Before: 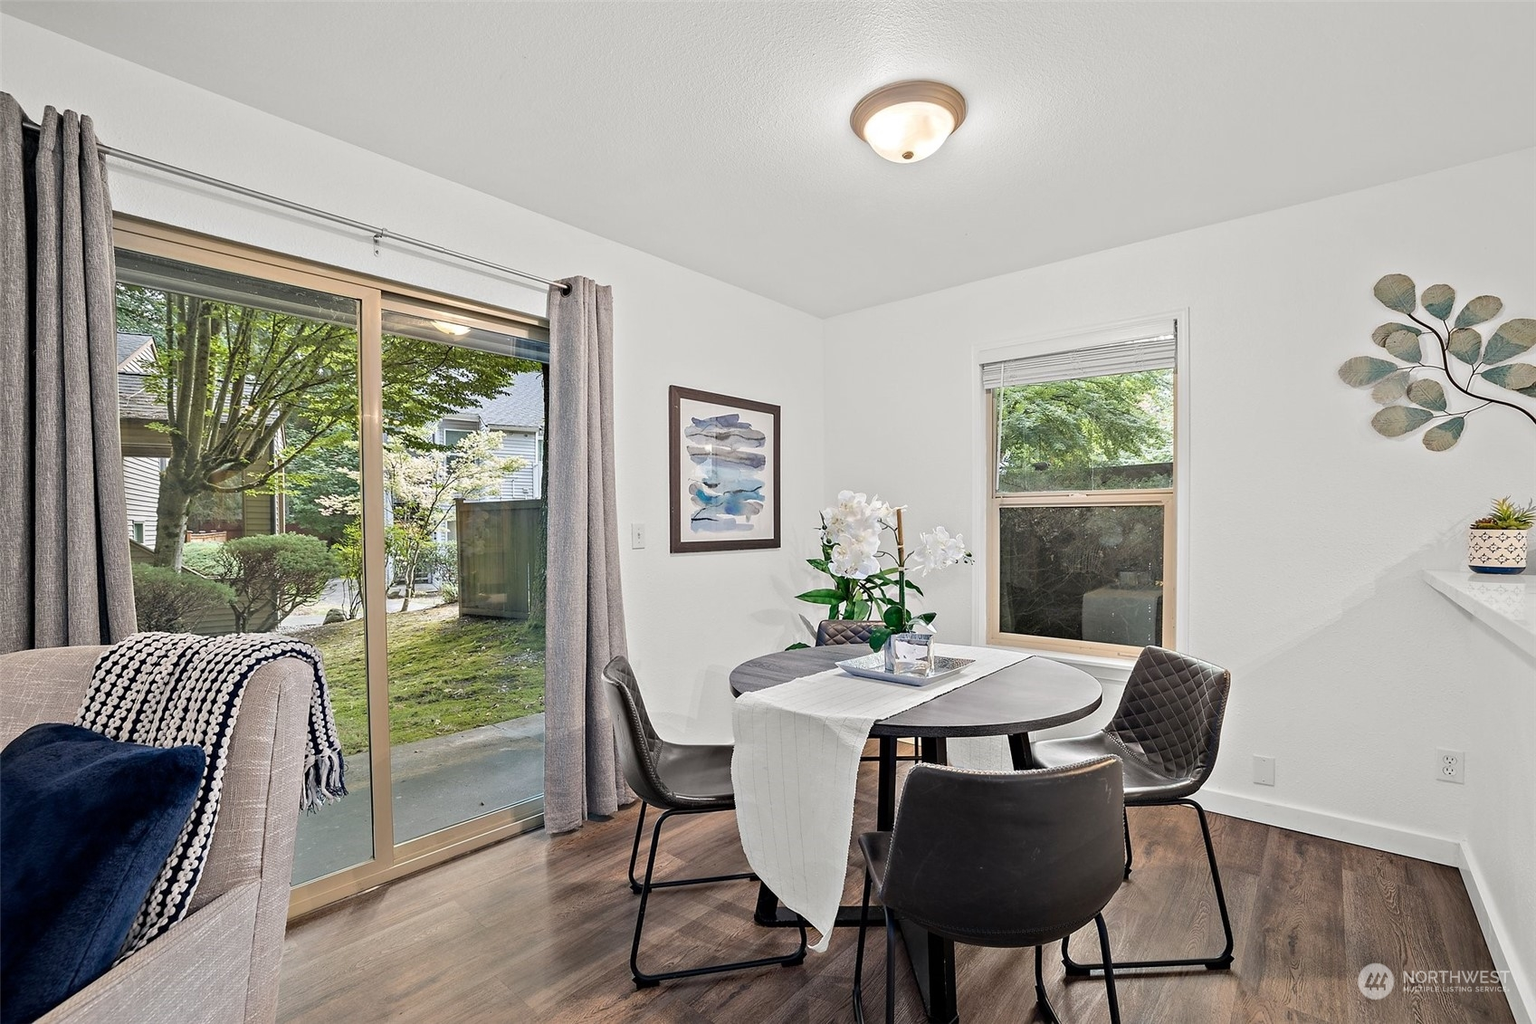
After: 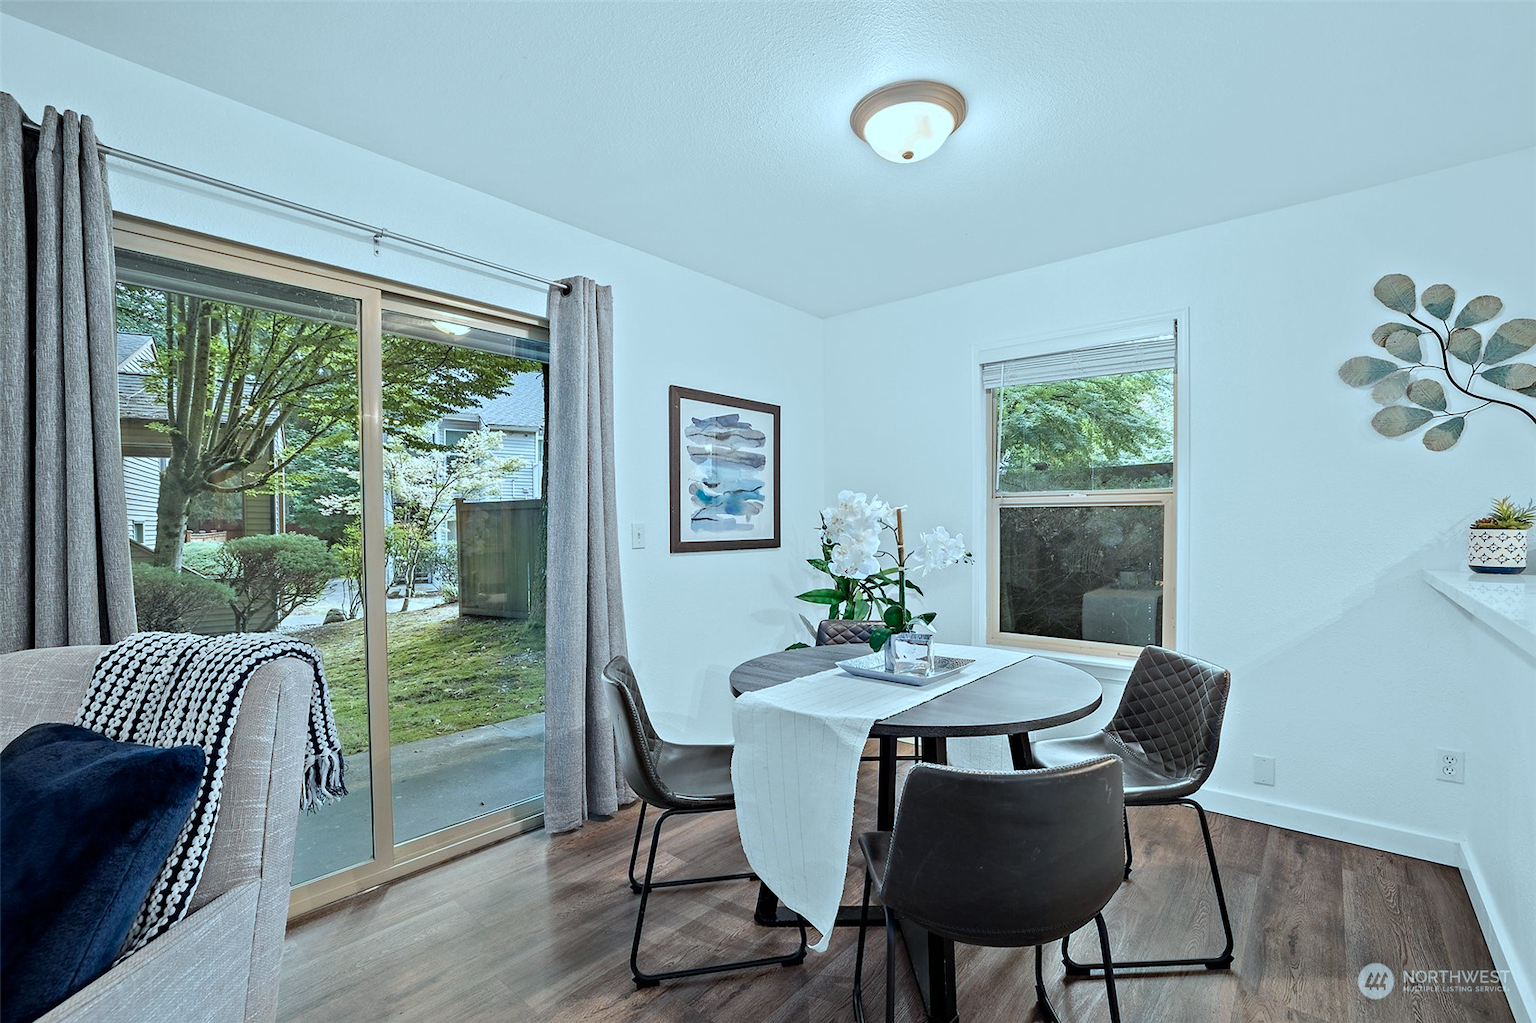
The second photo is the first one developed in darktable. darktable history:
color correction: highlights a* -11.67, highlights b* -15.47
